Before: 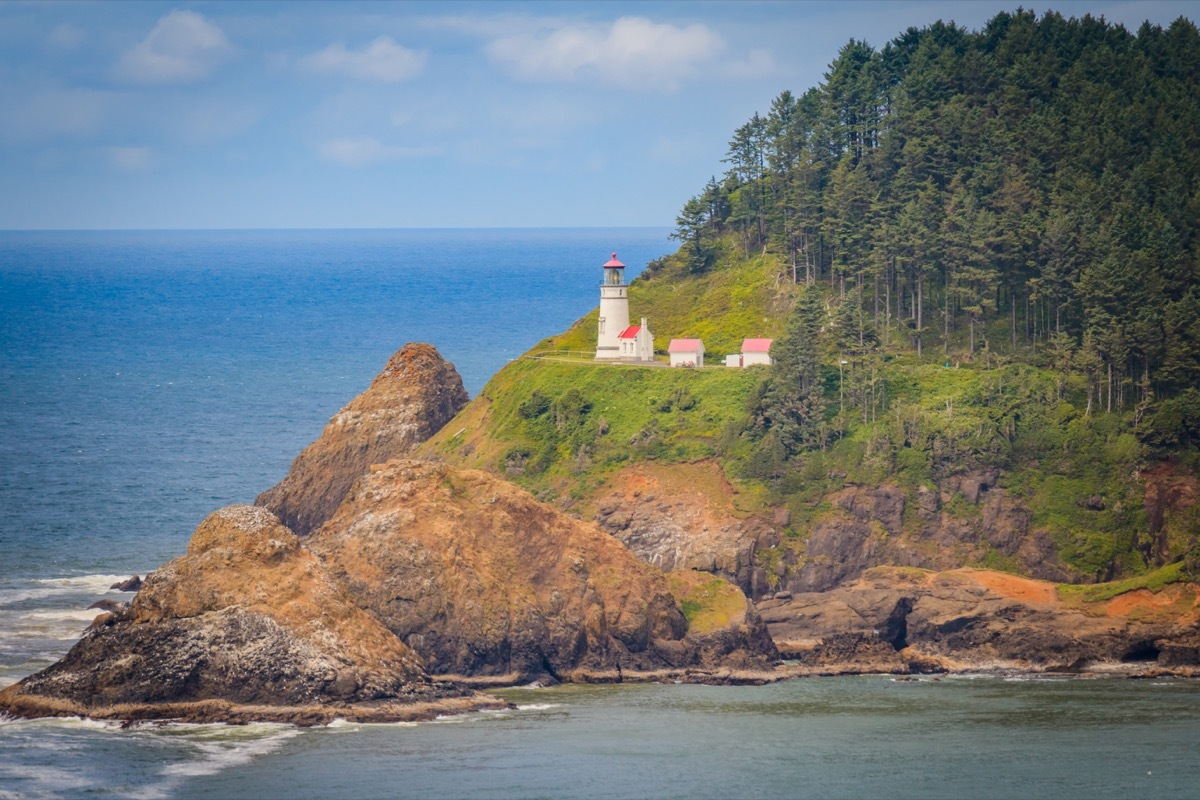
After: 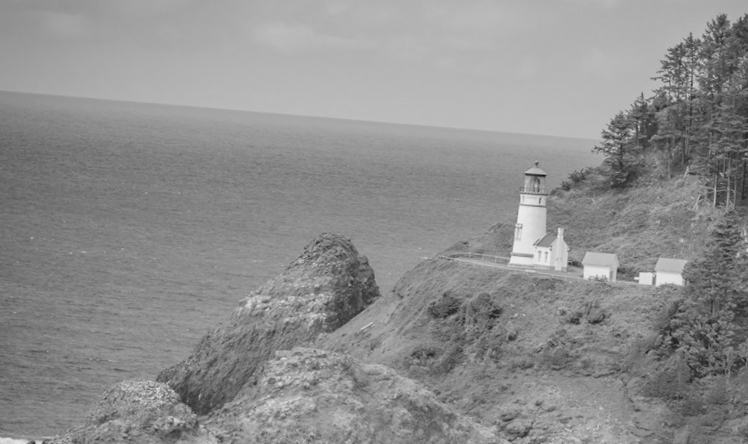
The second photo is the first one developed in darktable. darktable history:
monochrome: size 3.1
exposure: compensate highlight preservation false
crop and rotate: angle -4.99°, left 2.122%, top 6.945%, right 27.566%, bottom 30.519%
